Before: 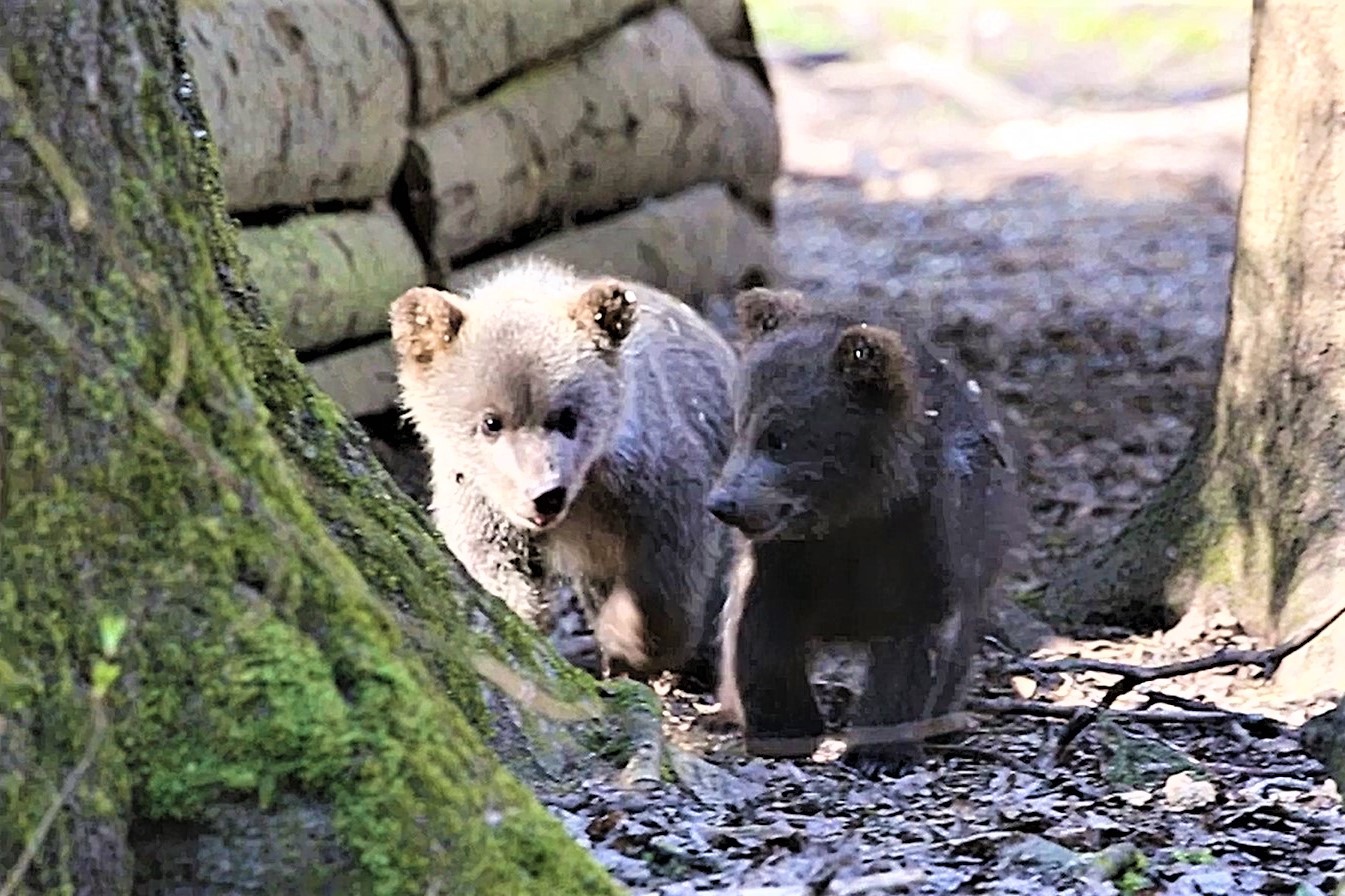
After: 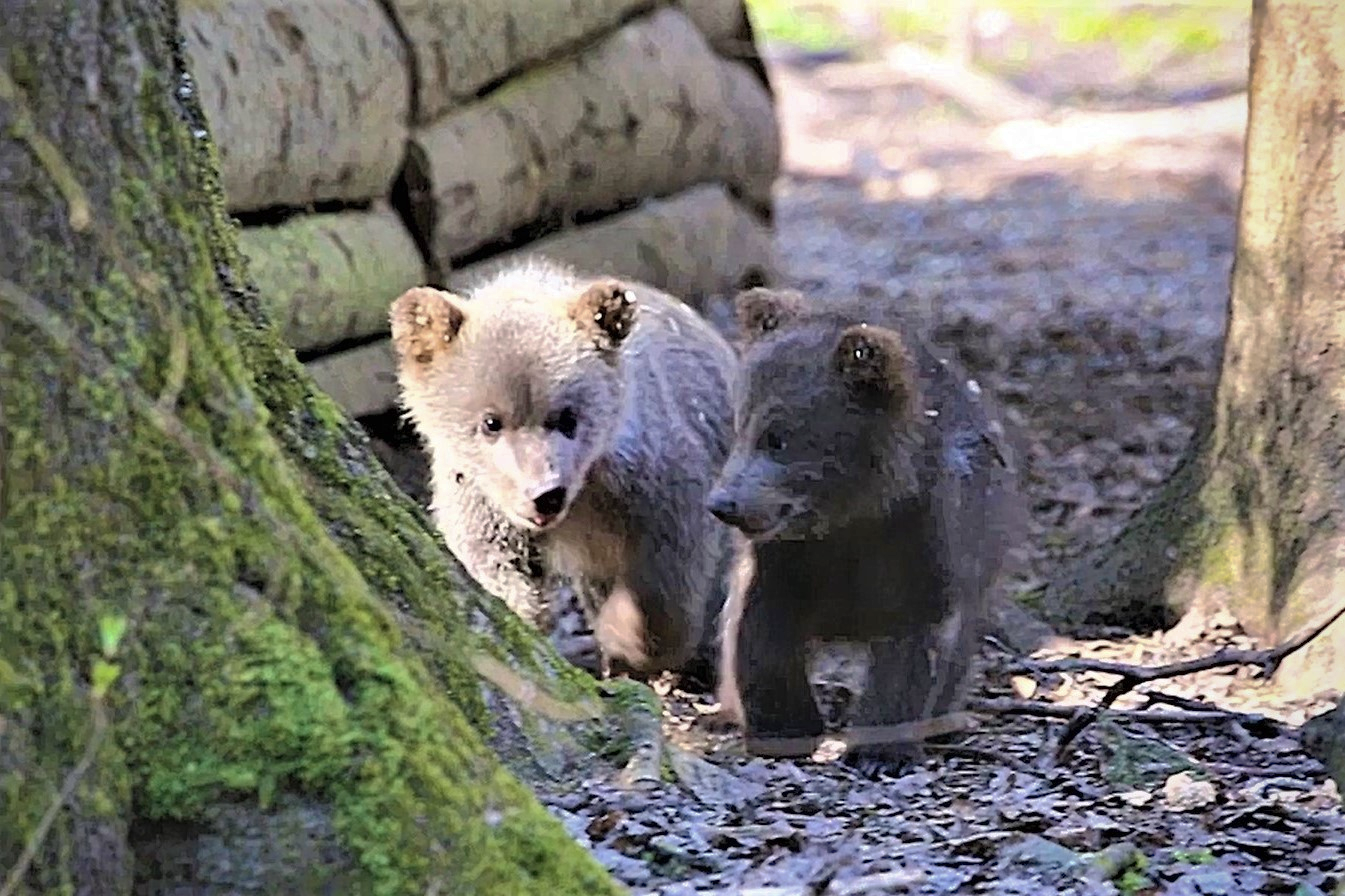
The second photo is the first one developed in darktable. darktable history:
shadows and highlights: highlights -59.76, highlights color adjustment 89.46%
vignetting: brightness -0.368, saturation 0.009
color zones: curves: ch0 [(0, 0.5) (0.143, 0.5) (0.286, 0.5) (0.429, 0.5) (0.62, 0.489) (0.714, 0.445) (0.844, 0.496) (1, 0.5)]; ch1 [(0, 0.5) (0.143, 0.5) (0.286, 0.5) (0.429, 0.5) (0.571, 0.5) (0.714, 0.523) (0.857, 0.5) (1, 0.5)]
